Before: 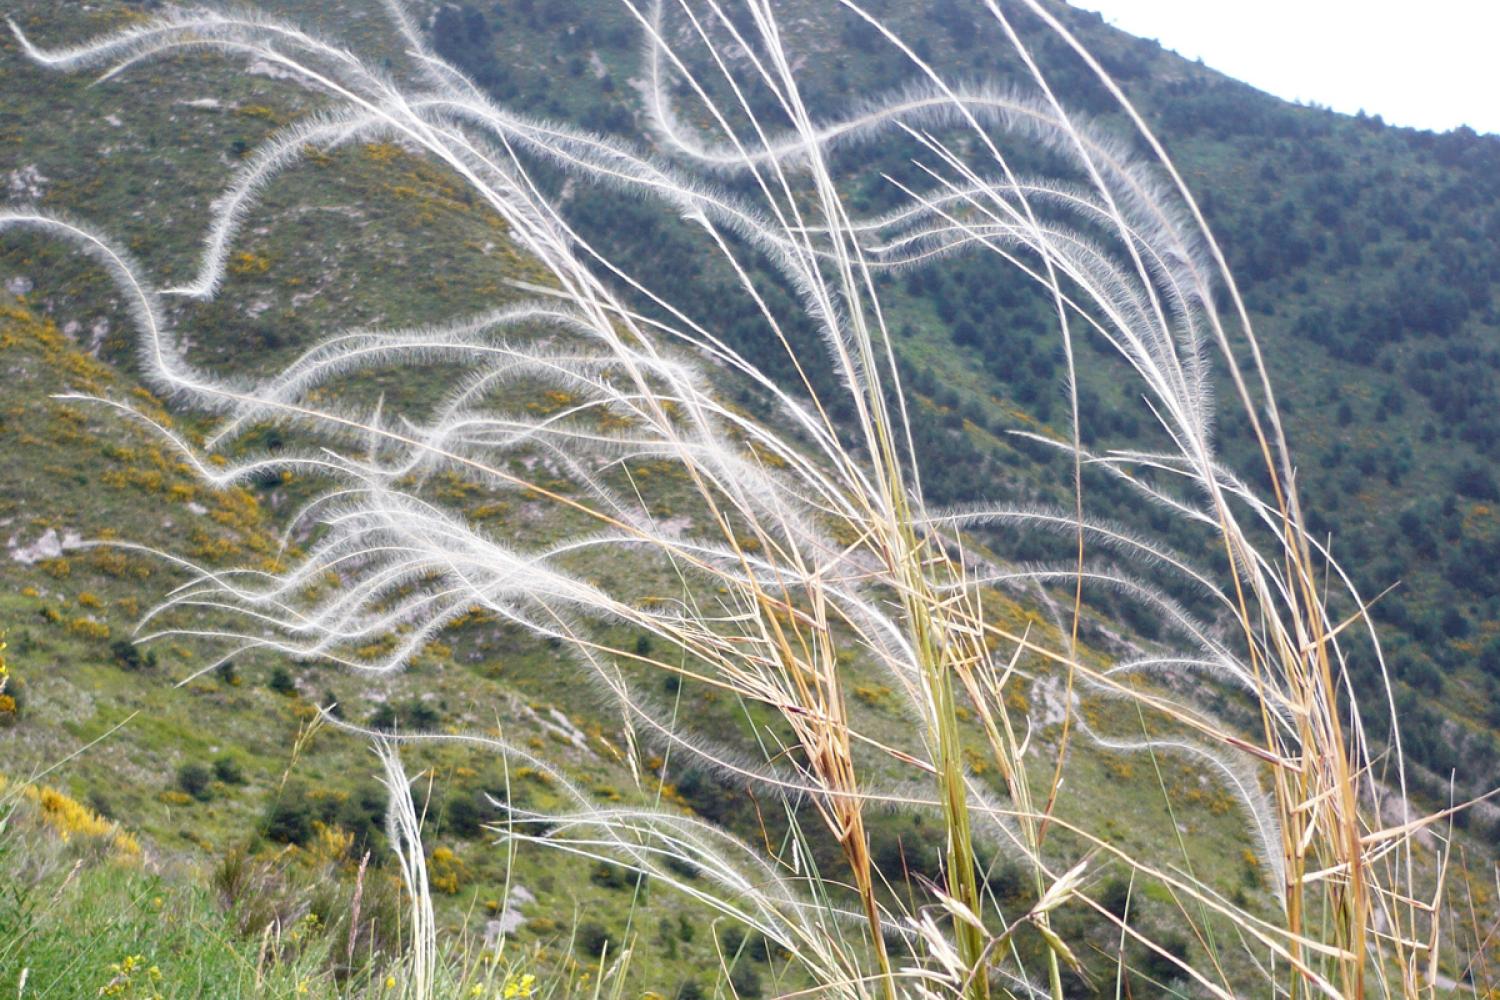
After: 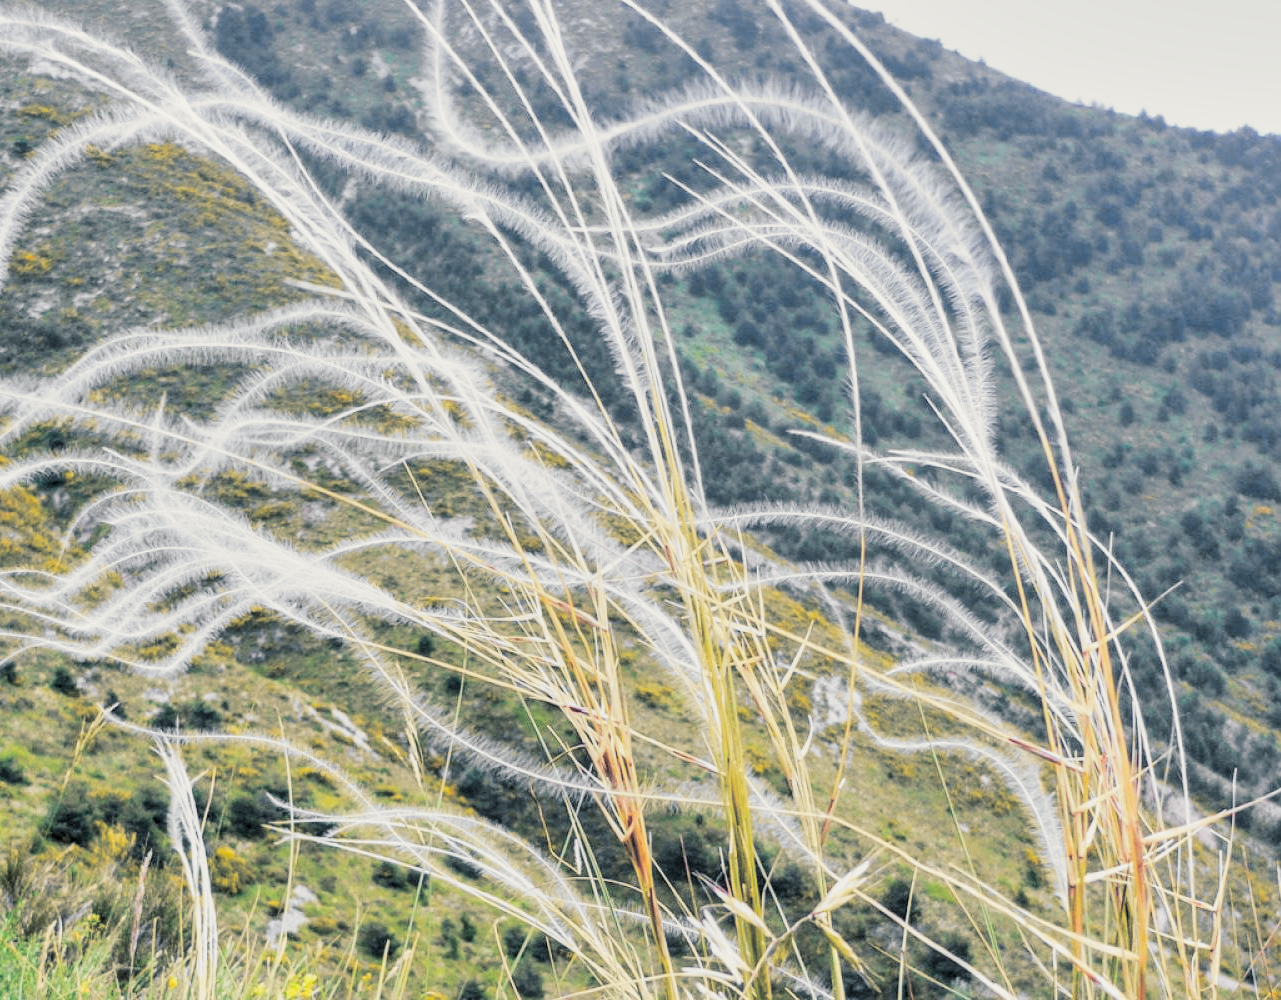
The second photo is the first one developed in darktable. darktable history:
tone curve: curves: ch0 [(0, 0) (0.071, 0.058) (0.266, 0.268) (0.498, 0.542) (0.766, 0.807) (1, 0.983)]; ch1 [(0, 0) (0.346, 0.307) (0.408, 0.387) (0.463, 0.465) (0.482, 0.493) (0.502, 0.499) (0.517, 0.502) (0.55, 0.548) (0.597, 0.61) (0.651, 0.698) (1, 1)]; ch2 [(0, 0) (0.346, 0.34) (0.434, 0.46) (0.485, 0.494) (0.5, 0.498) (0.517, 0.506) (0.526, 0.539) (0.583, 0.603) (0.625, 0.659) (1, 1)], color space Lab, independent channels, preserve colors none
crop and rotate: left 14.584%
exposure: black level correction -0.001, exposure 0.9 EV, compensate exposure bias true, compensate highlight preservation false
filmic rgb: black relative exposure -9.22 EV, white relative exposure 6.77 EV, hardness 3.07, contrast 1.05
local contrast: on, module defaults
shadows and highlights: soften with gaussian
split-toning: shadows › hue 205.2°, shadows › saturation 0.29, highlights › hue 50.4°, highlights › saturation 0.38, balance -49.9
